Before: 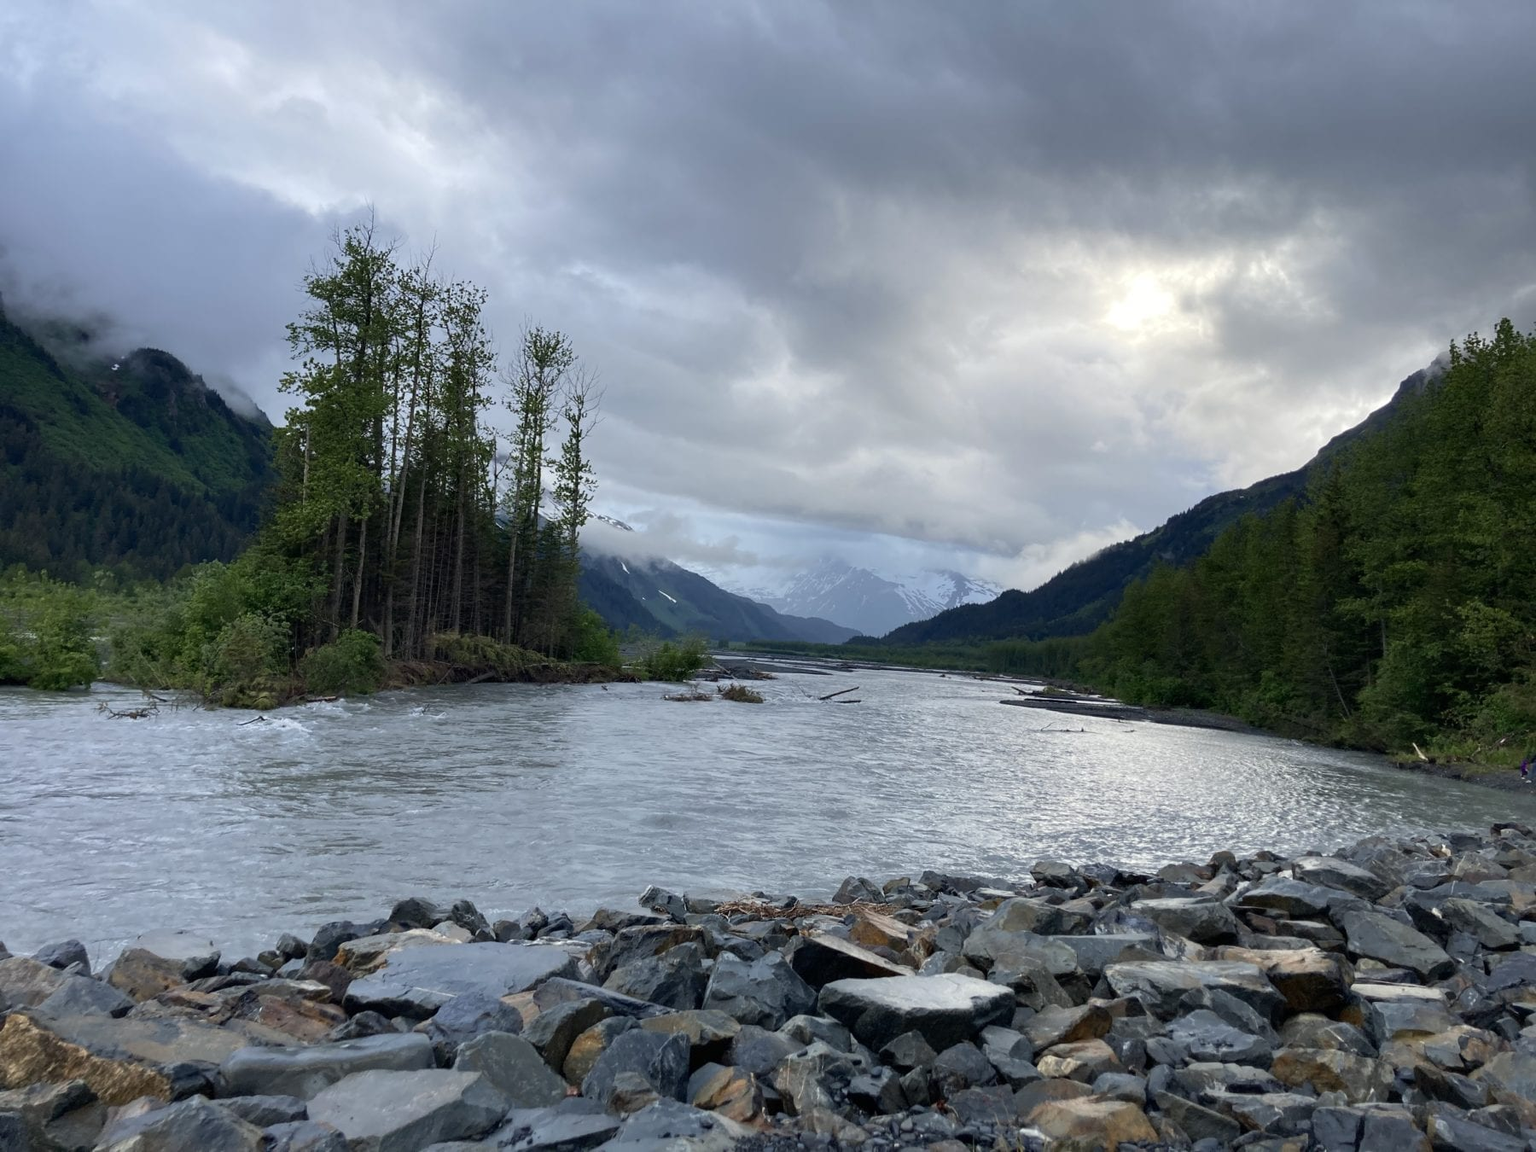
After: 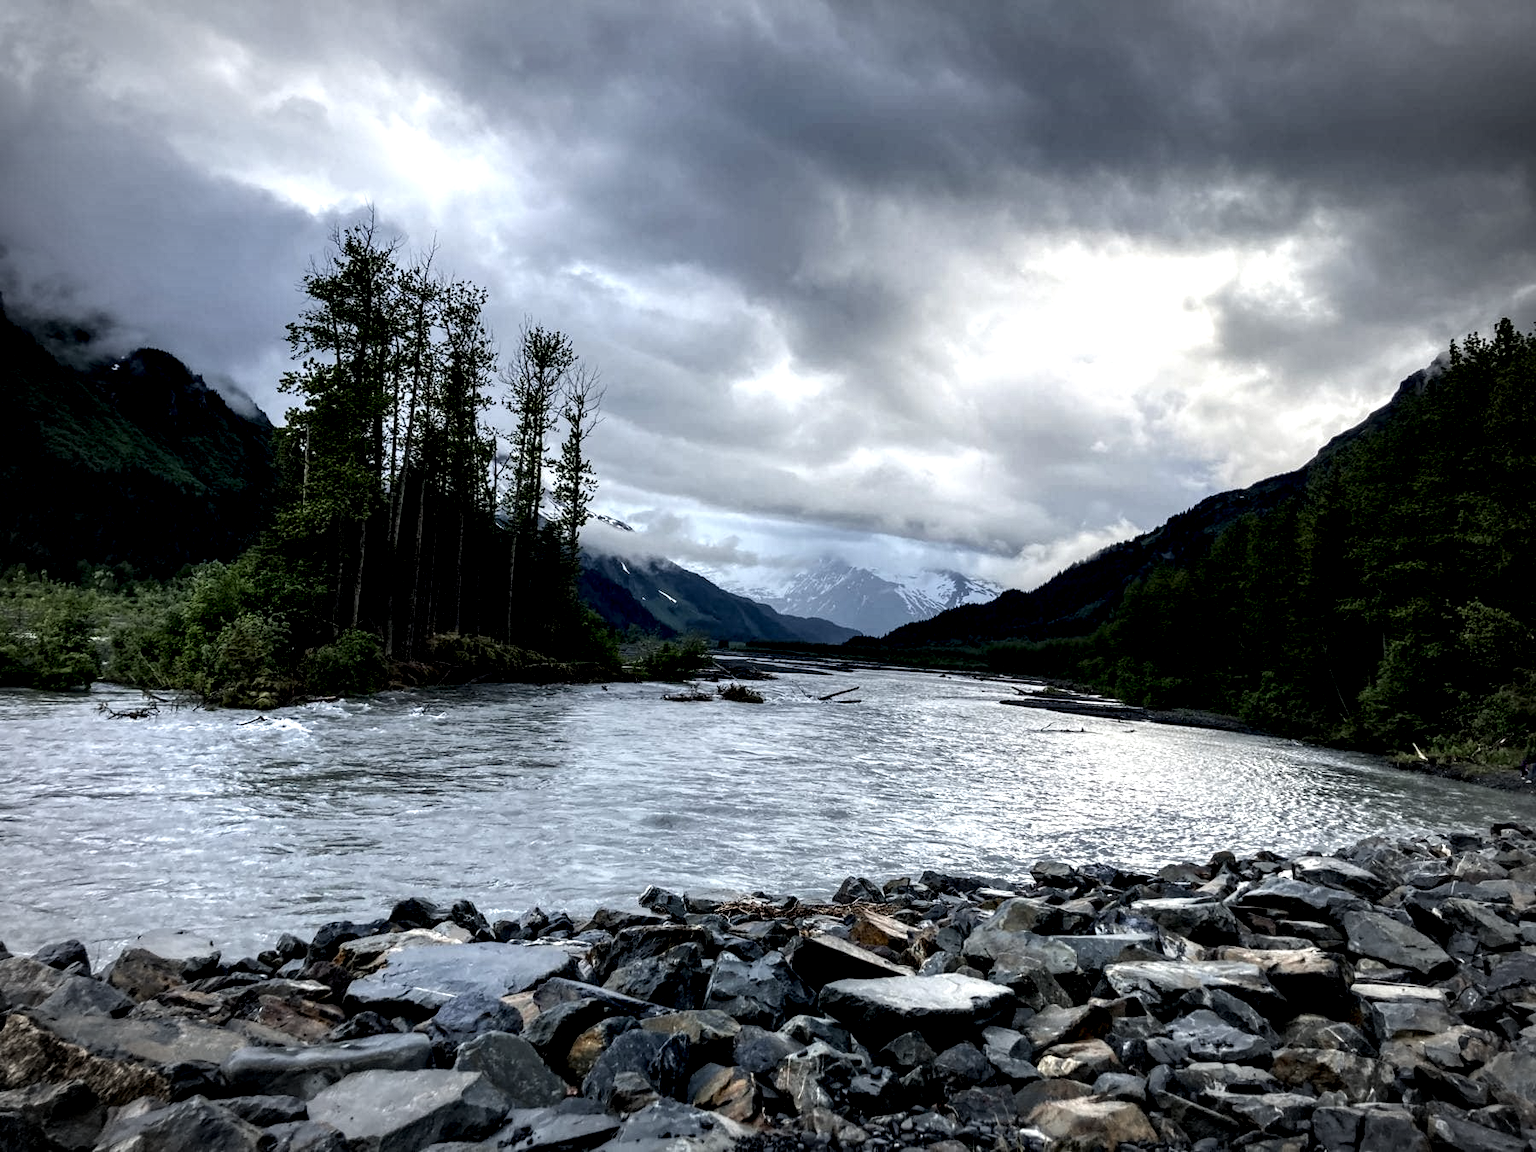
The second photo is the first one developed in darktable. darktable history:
local contrast: shadows 185%, detail 225%
vignetting: automatic ratio true
